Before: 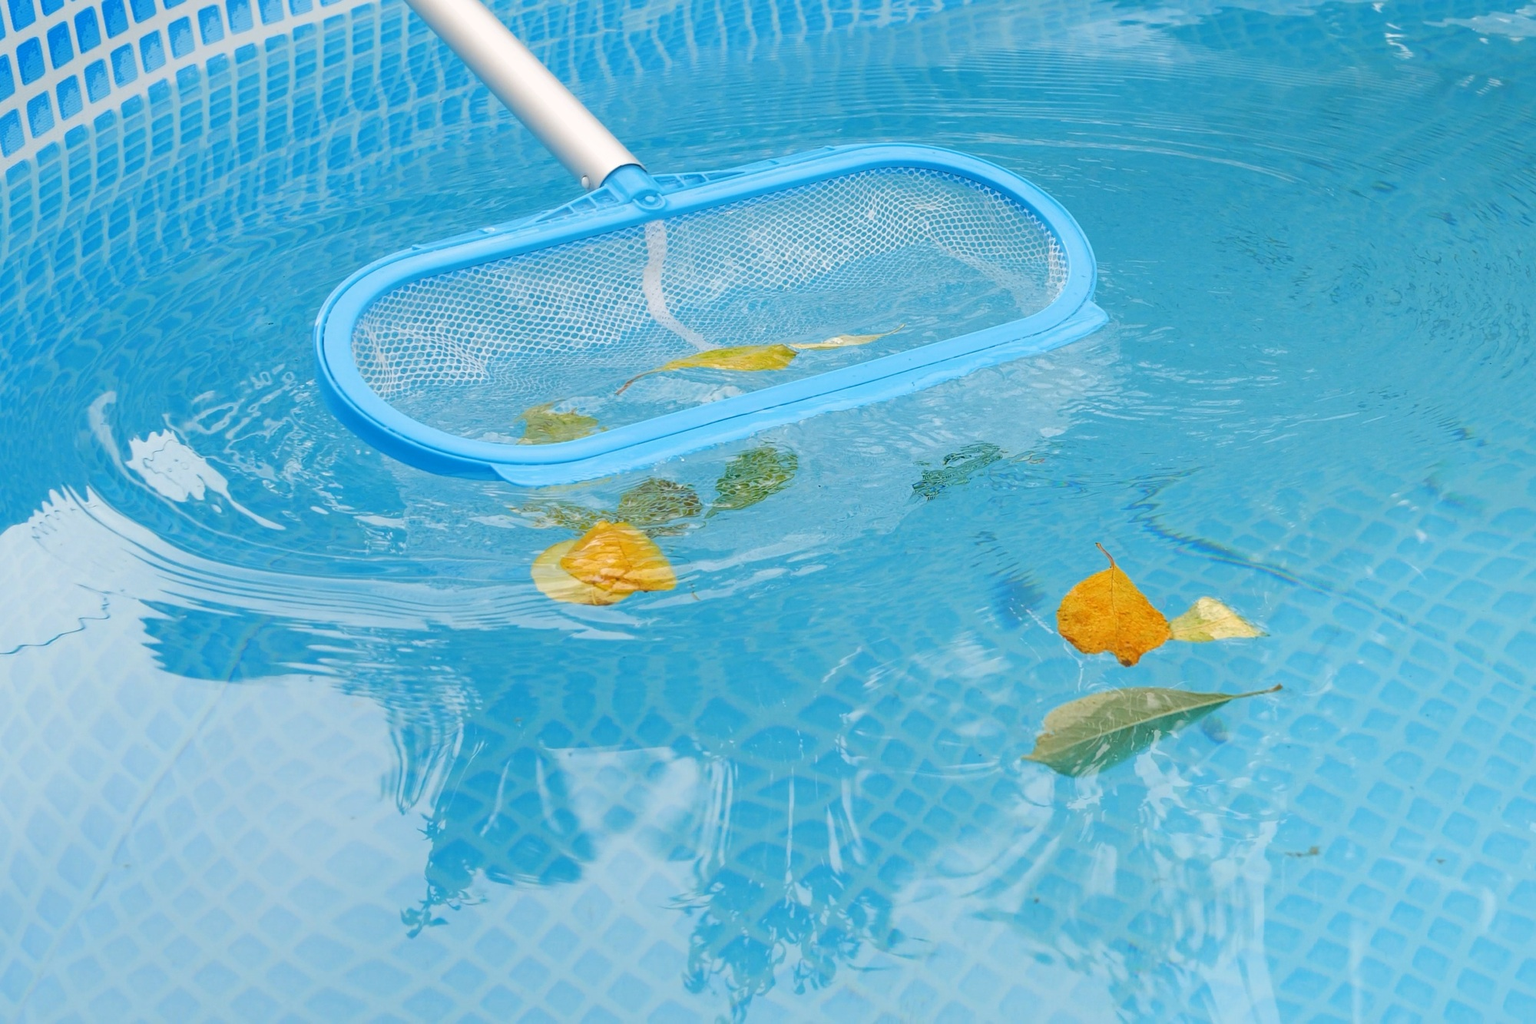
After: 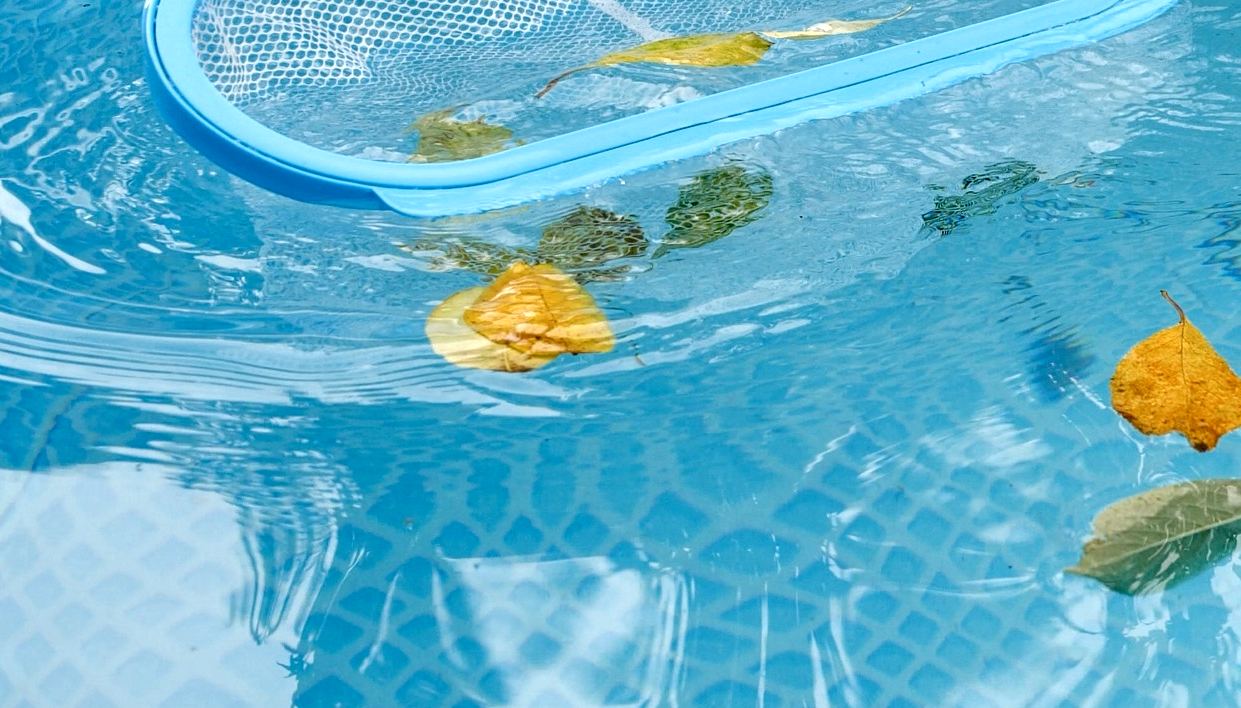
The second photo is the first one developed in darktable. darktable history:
local contrast: highlights 80%, shadows 57%, detail 175%, midtone range 0.602
crop: left 13.312%, top 31.28%, right 24.627%, bottom 15.582%
